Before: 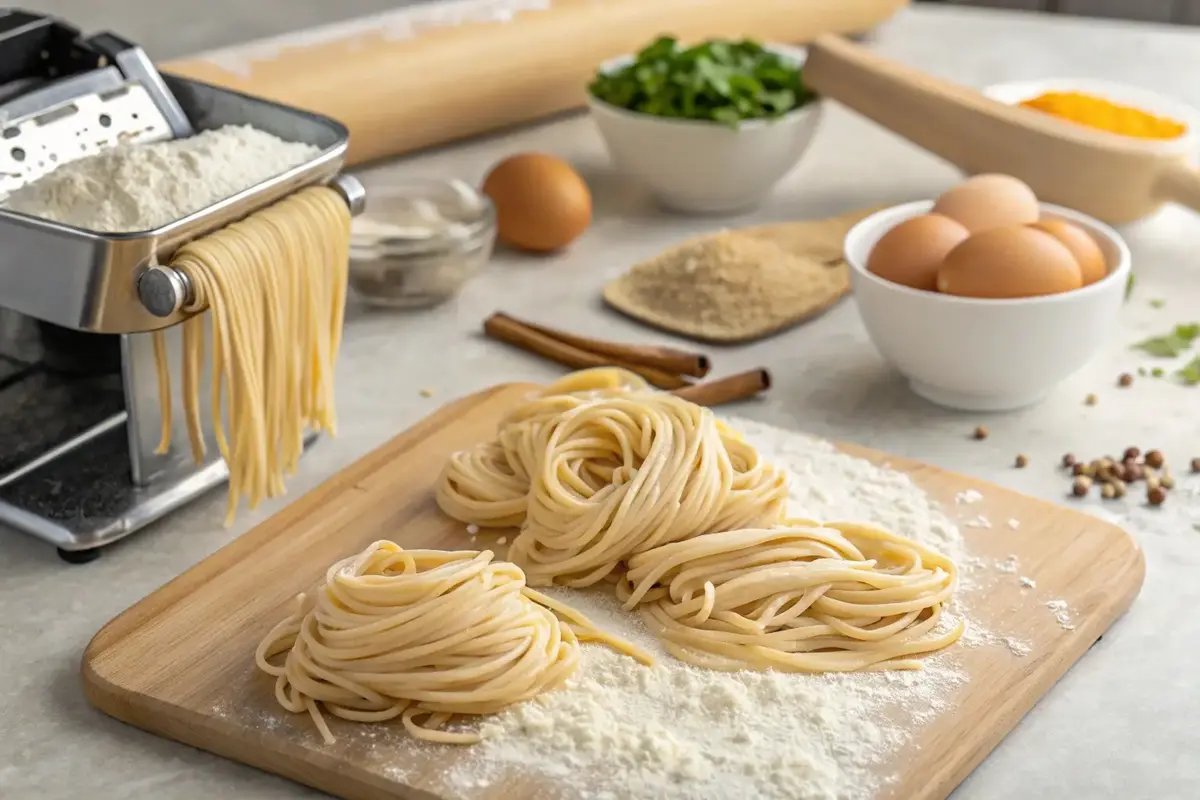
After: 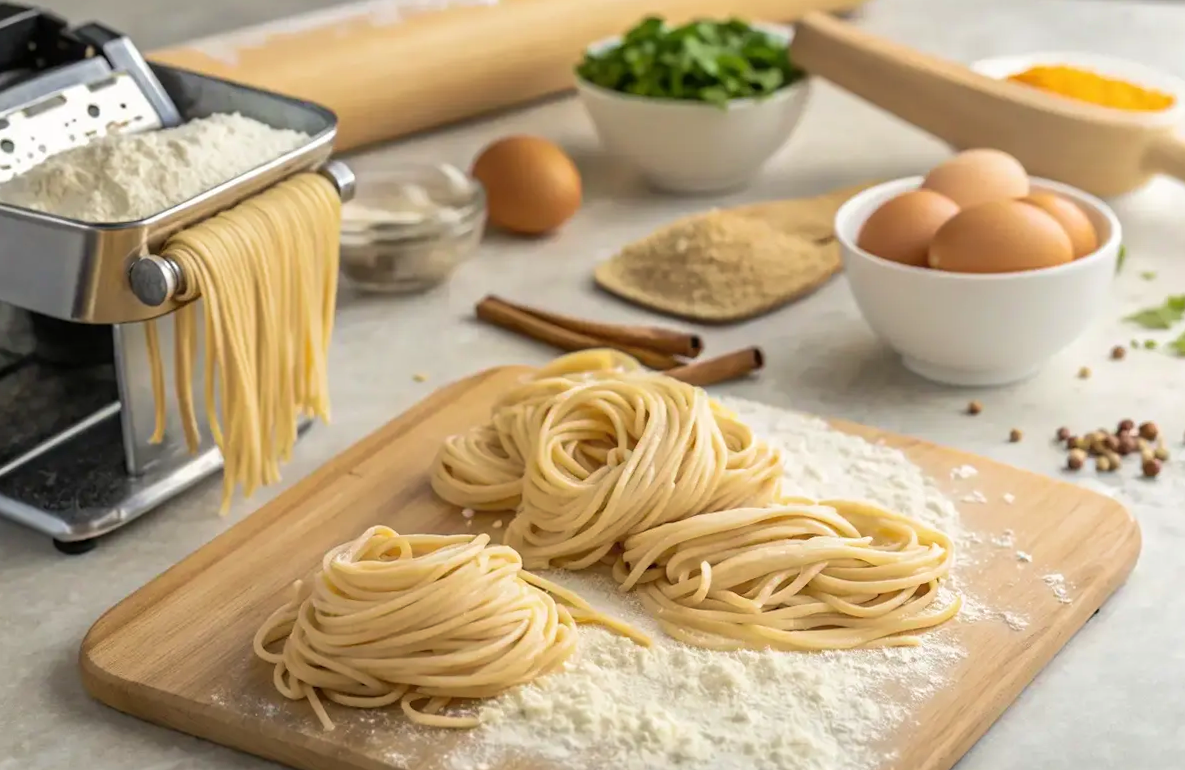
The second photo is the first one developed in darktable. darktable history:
crop: top 1.049%, right 0.001%
rotate and perspective: rotation -1°, crop left 0.011, crop right 0.989, crop top 0.025, crop bottom 0.975
velvia: on, module defaults
